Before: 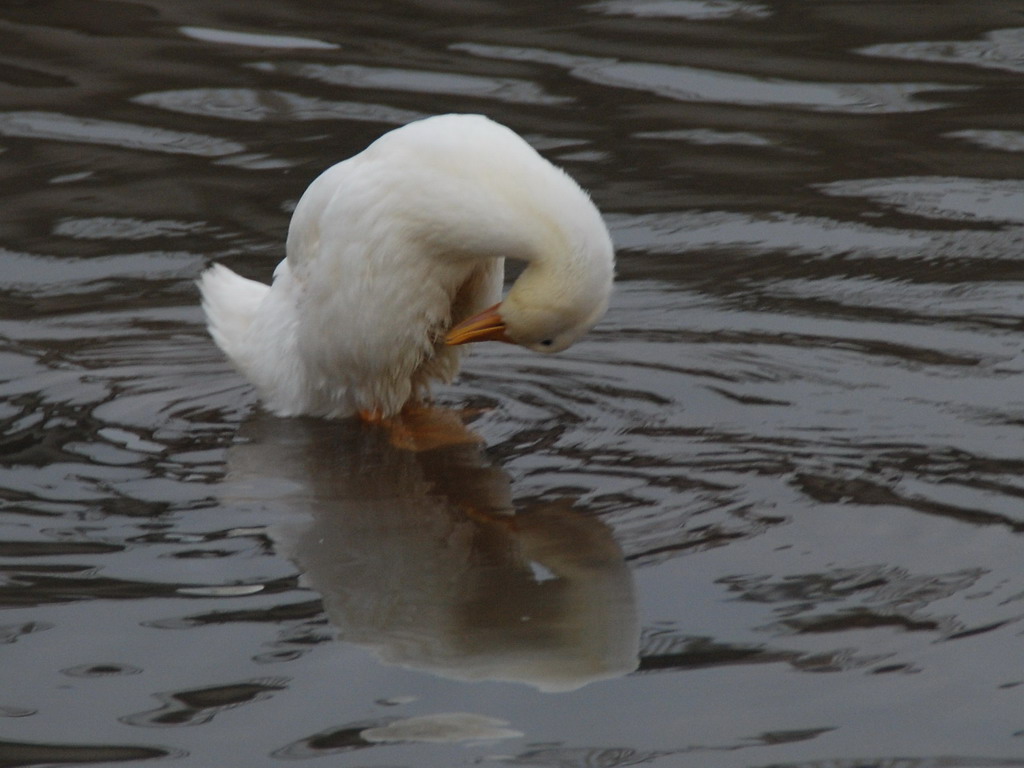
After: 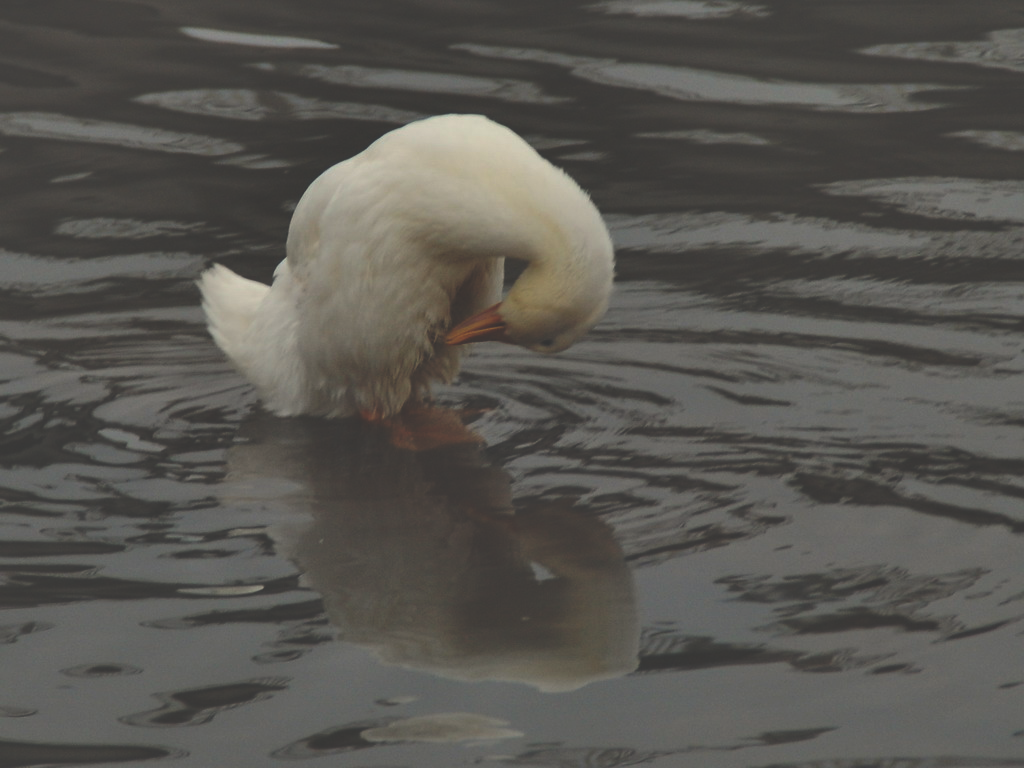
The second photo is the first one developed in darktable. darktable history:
rgb curve: curves: ch0 [(0, 0.186) (0.314, 0.284) (0.775, 0.708) (1, 1)], compensate middle gray true, preserve colors none
shadows and highlights: soften with gaussian
white balance: red 1.029, blue 0.92
